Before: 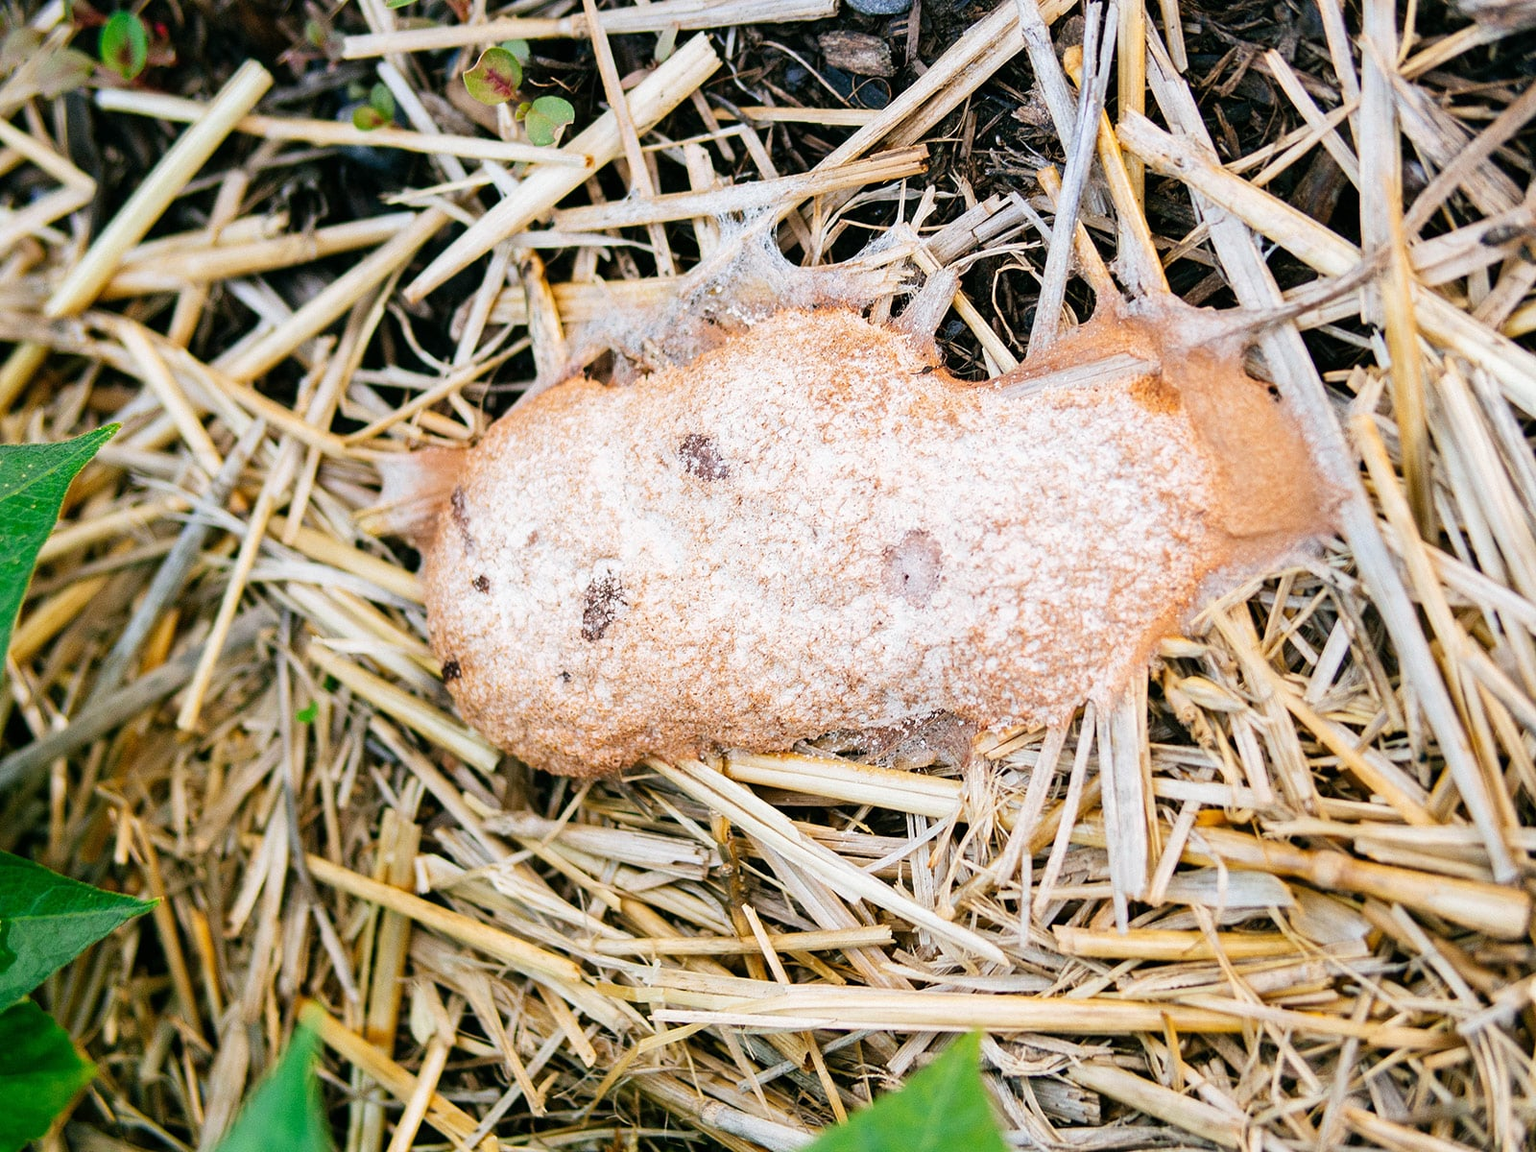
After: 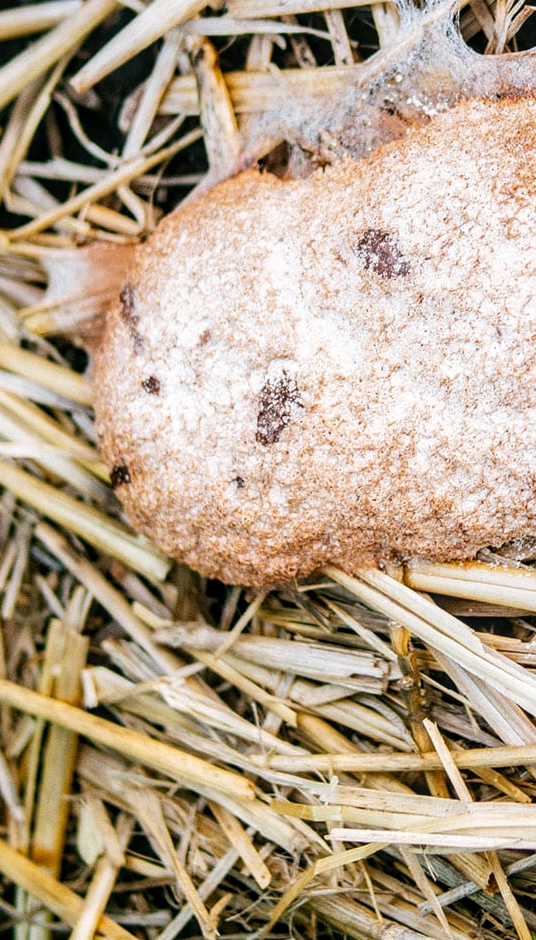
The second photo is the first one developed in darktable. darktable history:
local contrast: detail 130%
crop and rotate: left 21.875%, top 18.631%, right 44.597%, bottom 2.999%
exposure: compensate highlight preservation false
